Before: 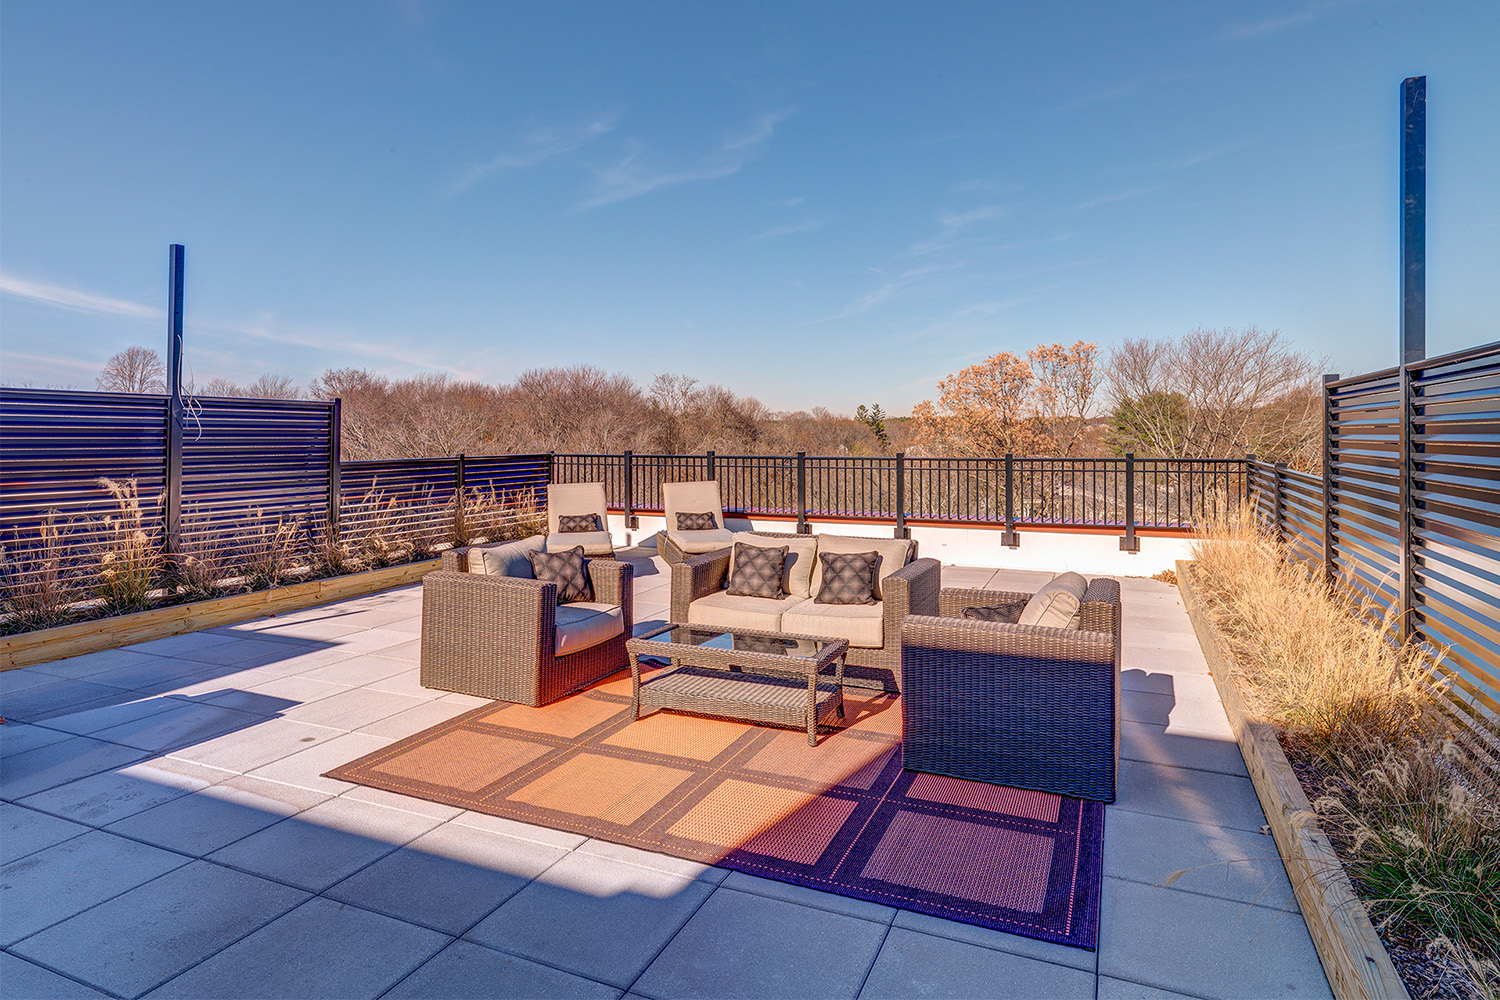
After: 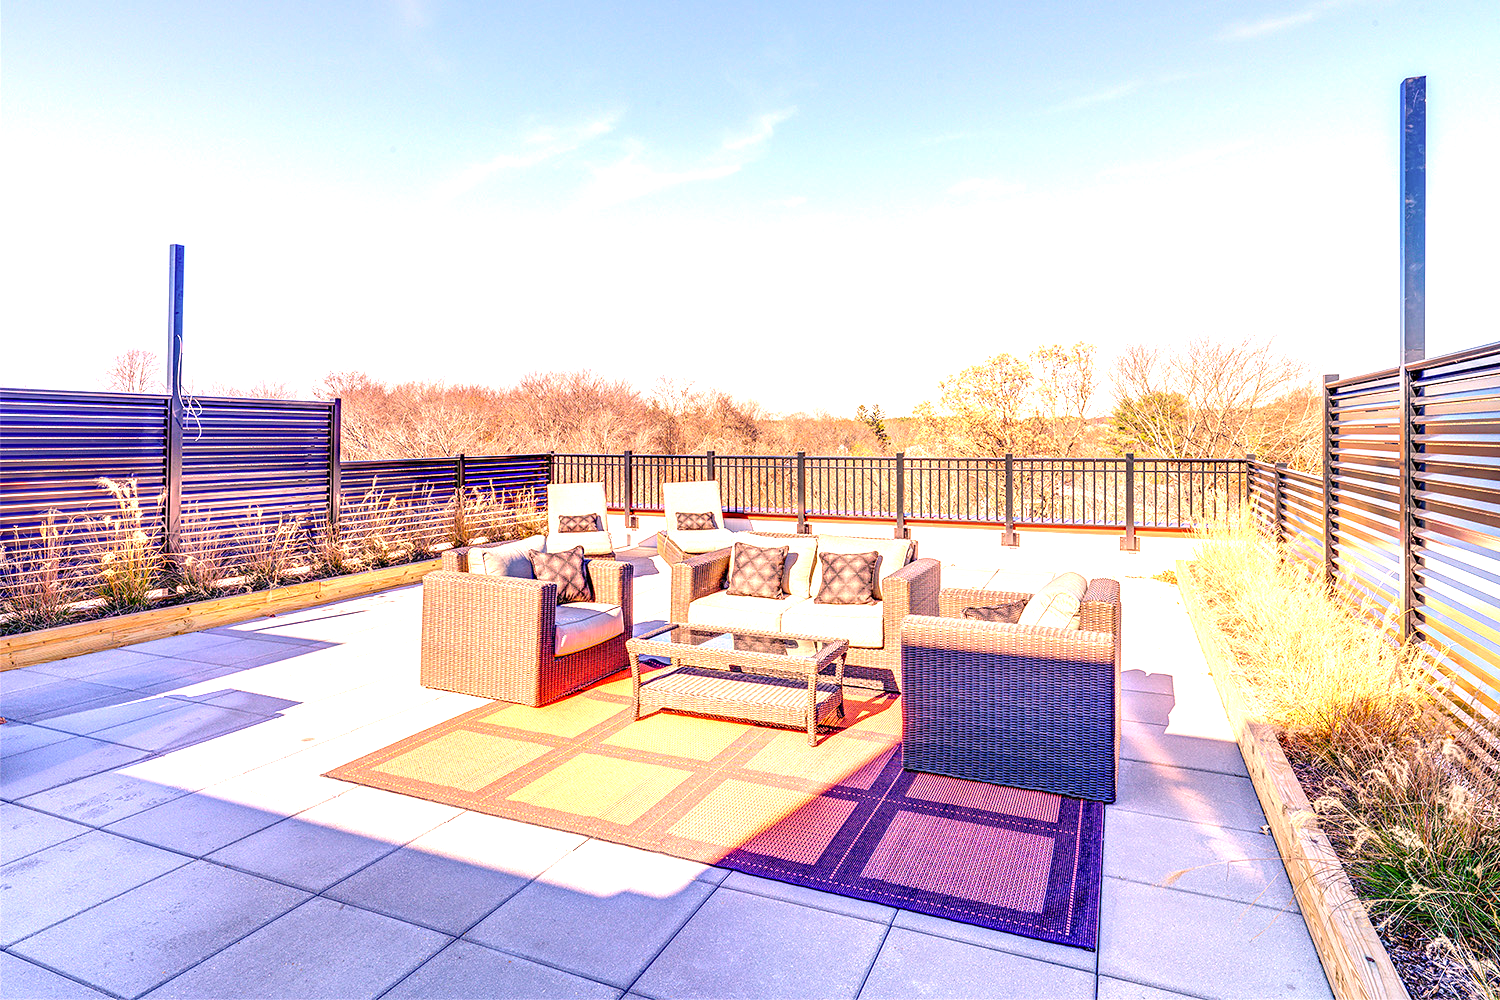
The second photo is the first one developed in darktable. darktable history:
color correction: highlights a* 11.96, highlights b* 11.58
exposure: black level correction 0.001, exposure 1.822 EV, compensate exposure bias true, compensate highlight preservation false
